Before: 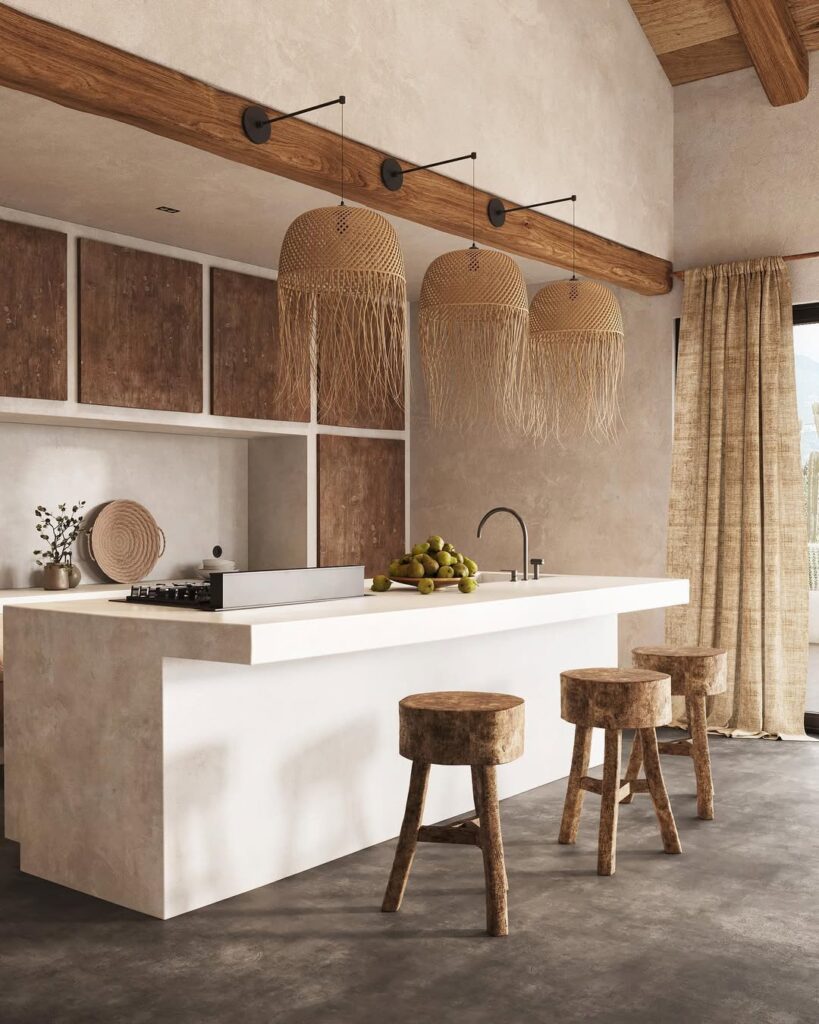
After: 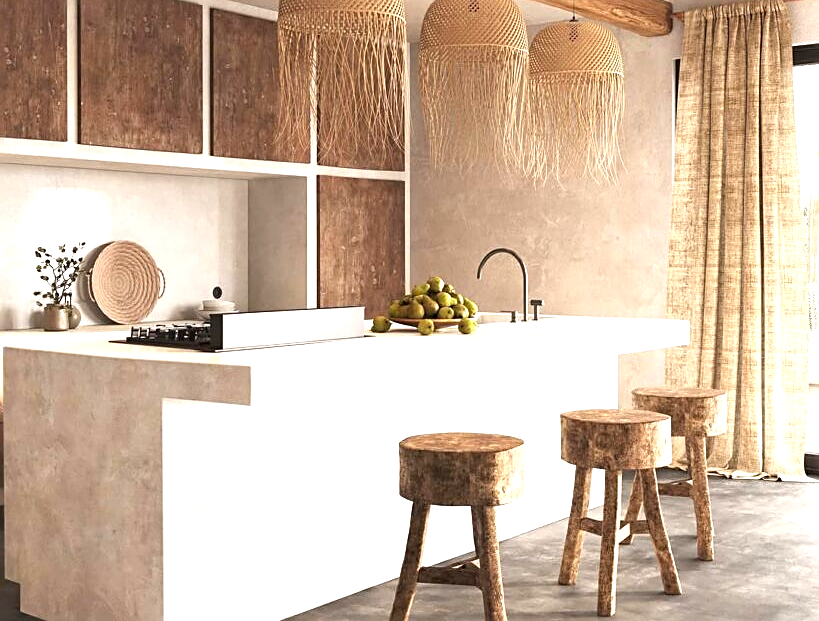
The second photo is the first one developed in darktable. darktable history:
crop and rotate: top 25.3%, bottom 14.043%
exposure: exposure 1 EV, compensate exposure bias true, compensate highlight preservation false
sharpen: on, module defaults
